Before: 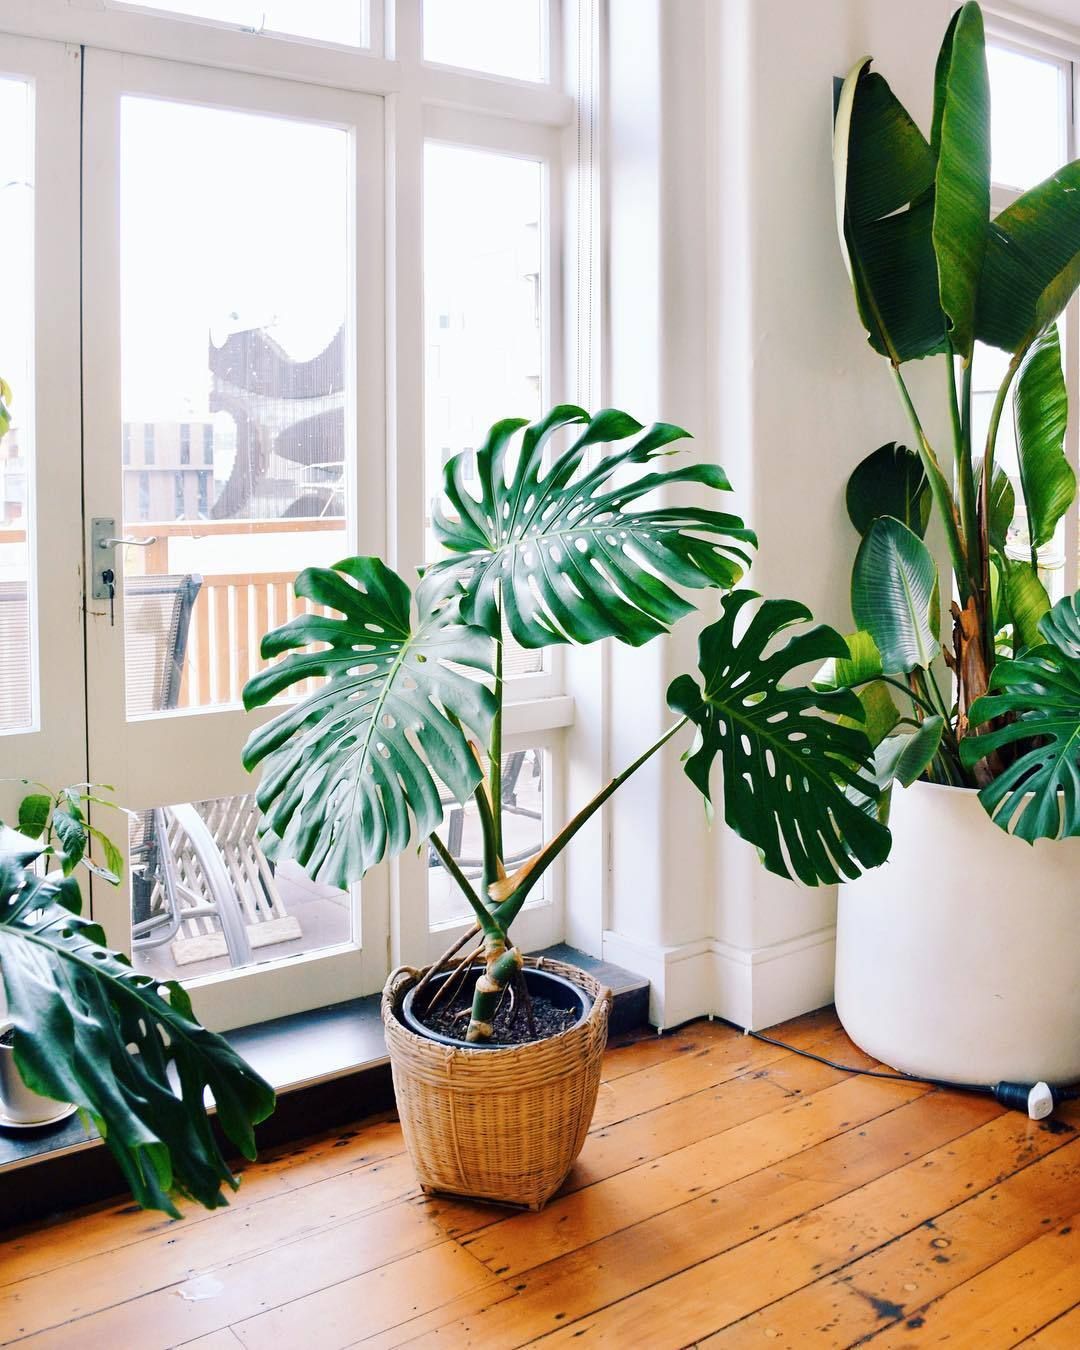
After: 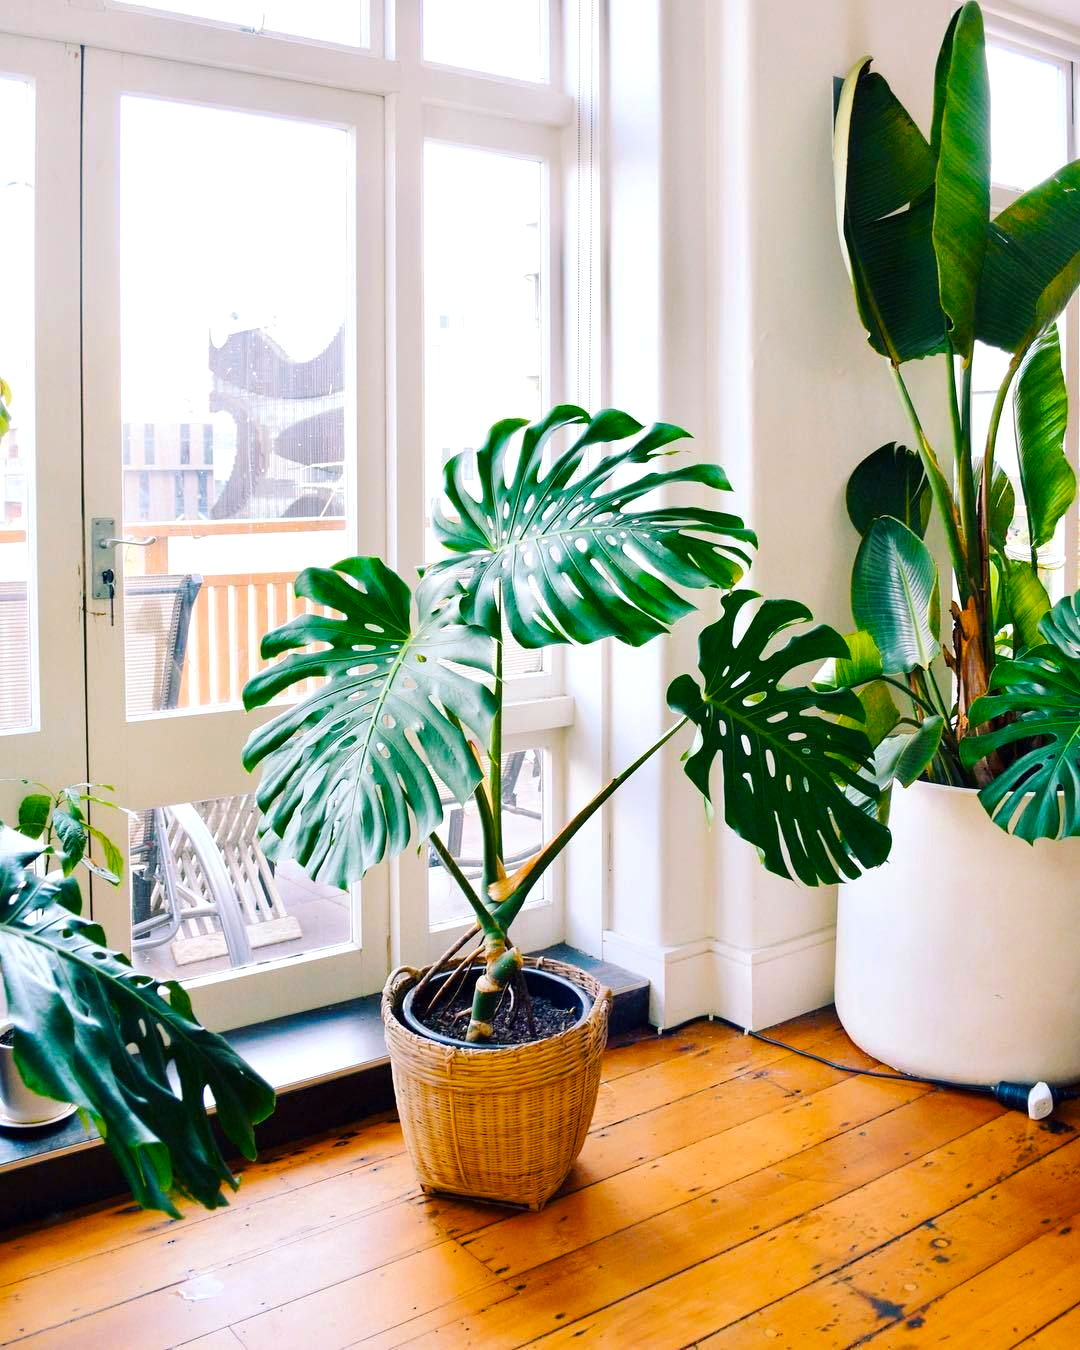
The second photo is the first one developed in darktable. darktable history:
color balance rgb: perceptual saturation grading › global saturation 25%, global vibrance 20%
exposure: exposure 0.131 EV, compensate highlight preservation false
